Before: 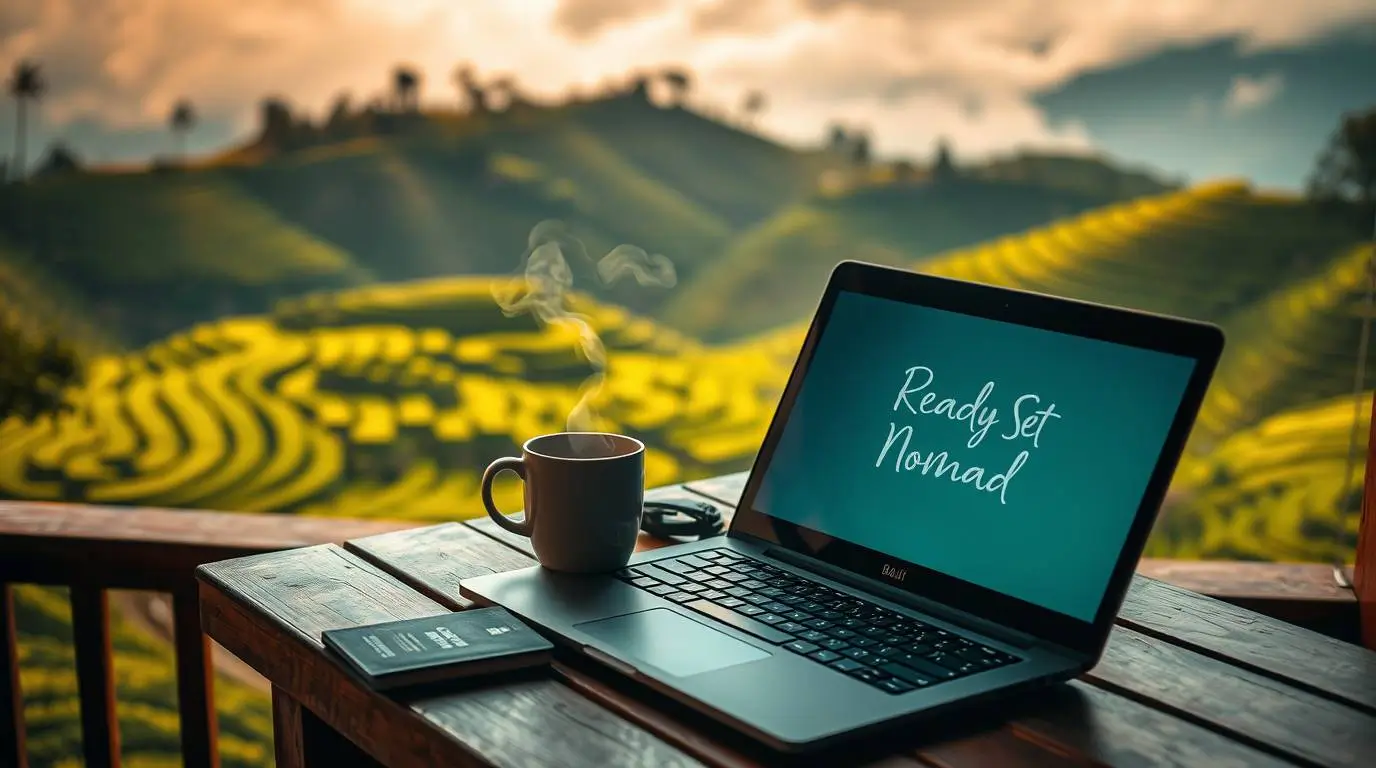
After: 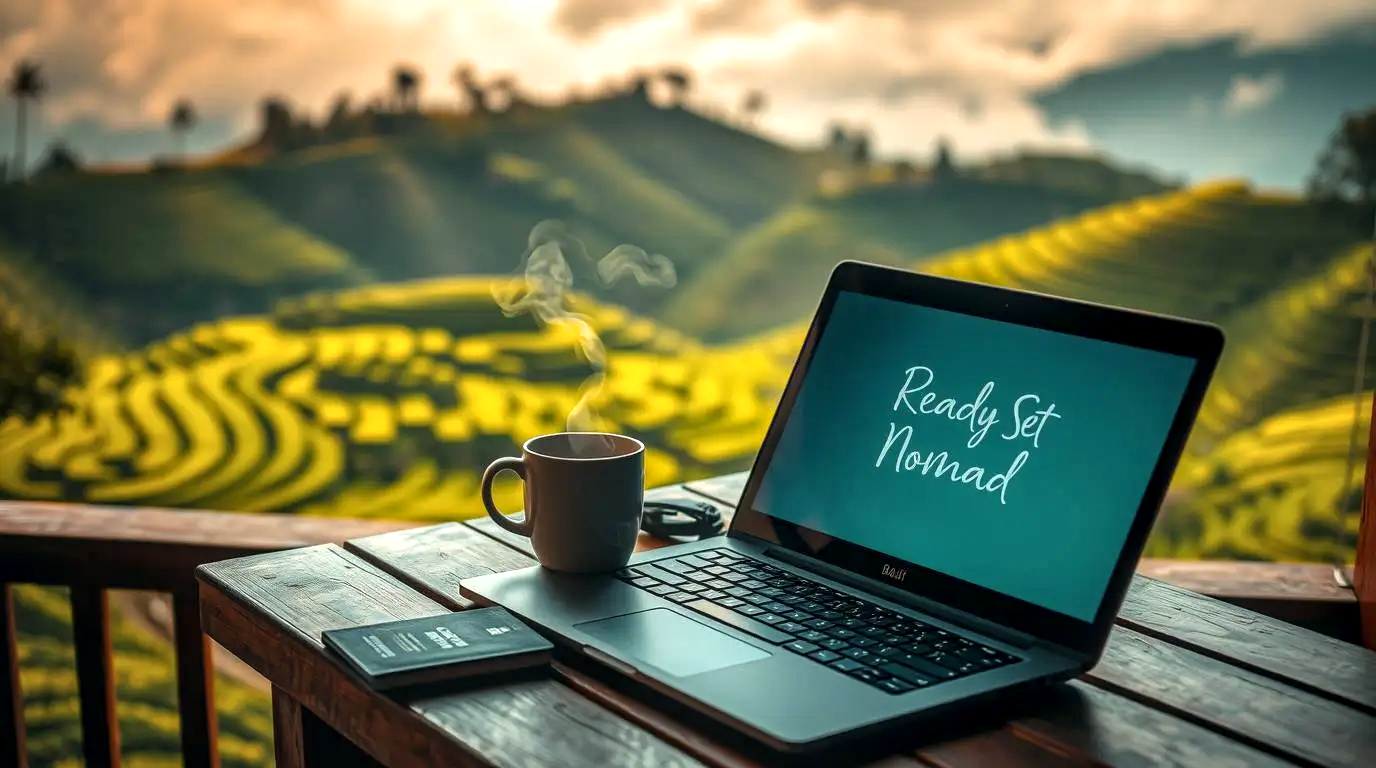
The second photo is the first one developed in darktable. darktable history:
local contrast: on, module defaults
white balance: red 0.978, blue 0.999
exposure: exposure 0.207 EV, compensate highlight preservation false
